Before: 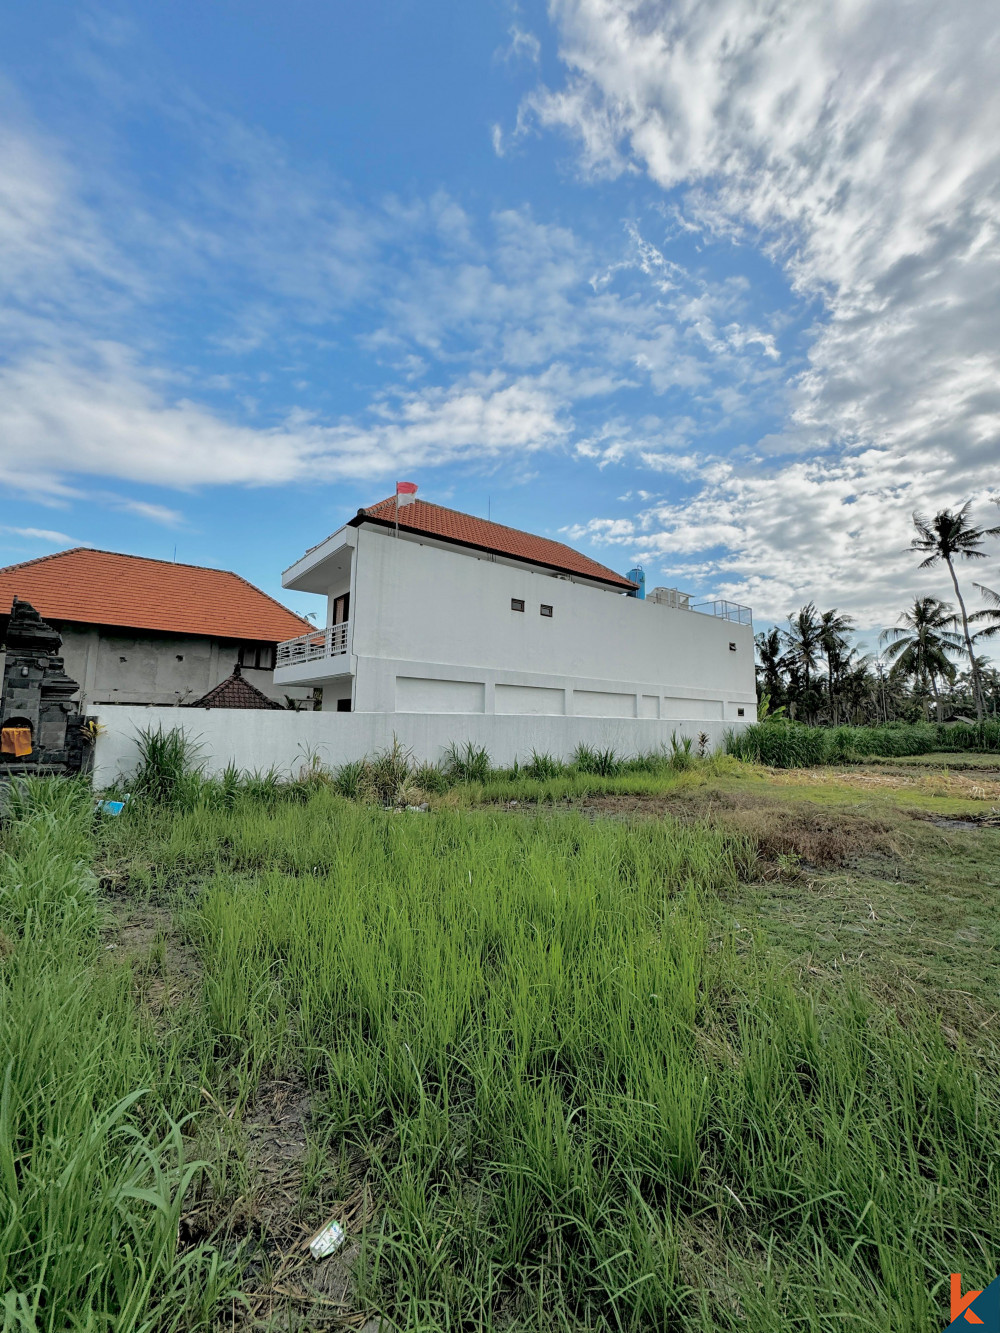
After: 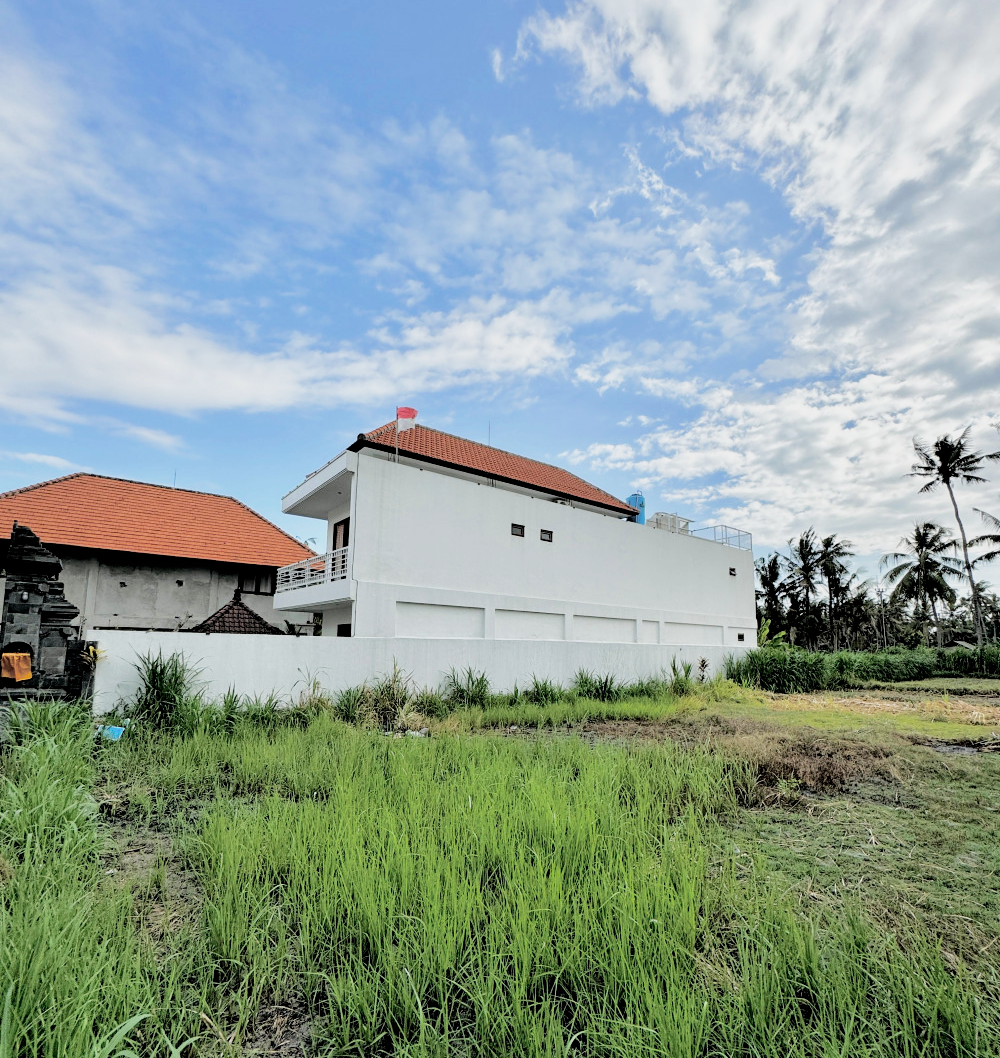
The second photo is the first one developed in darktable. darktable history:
crop and rotate: top 5.667%, bottom 14.937%
exposure: exposure 0.559 EV, compensate highlight preservation false
filmic rgb: black relative exposure -5 EV, hardness 2.88, contrast 1.3, highlights saturation mix -30%
